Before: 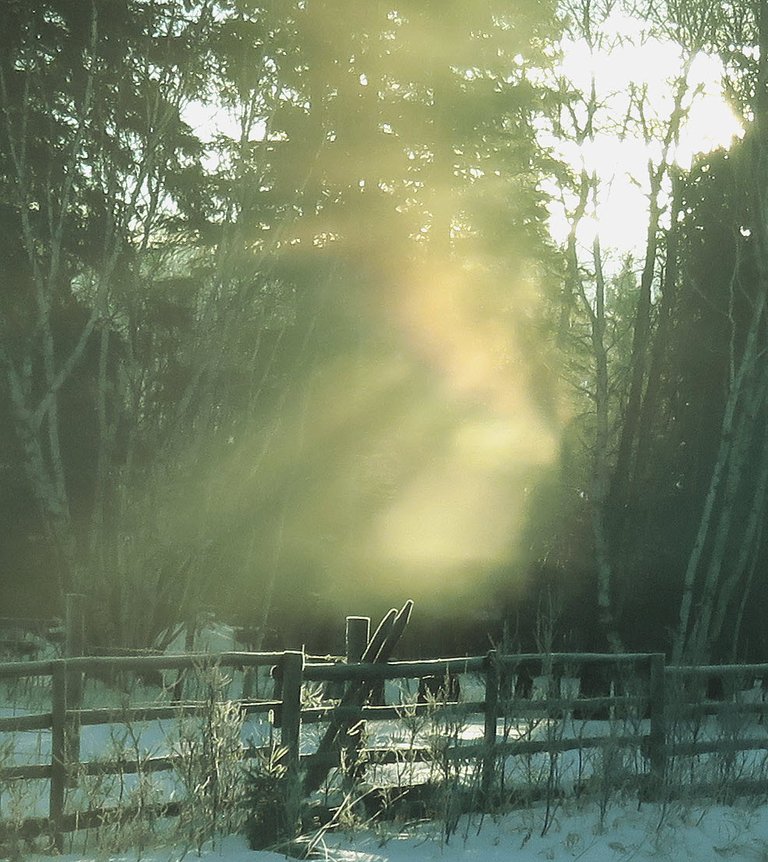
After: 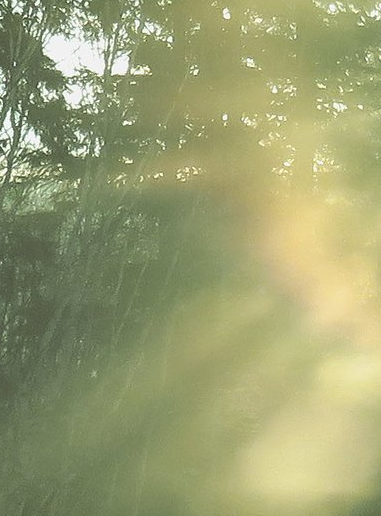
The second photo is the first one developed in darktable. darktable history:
crop: left 17.857%, top 7.743%, right 32.515%, bottom 32.284%
